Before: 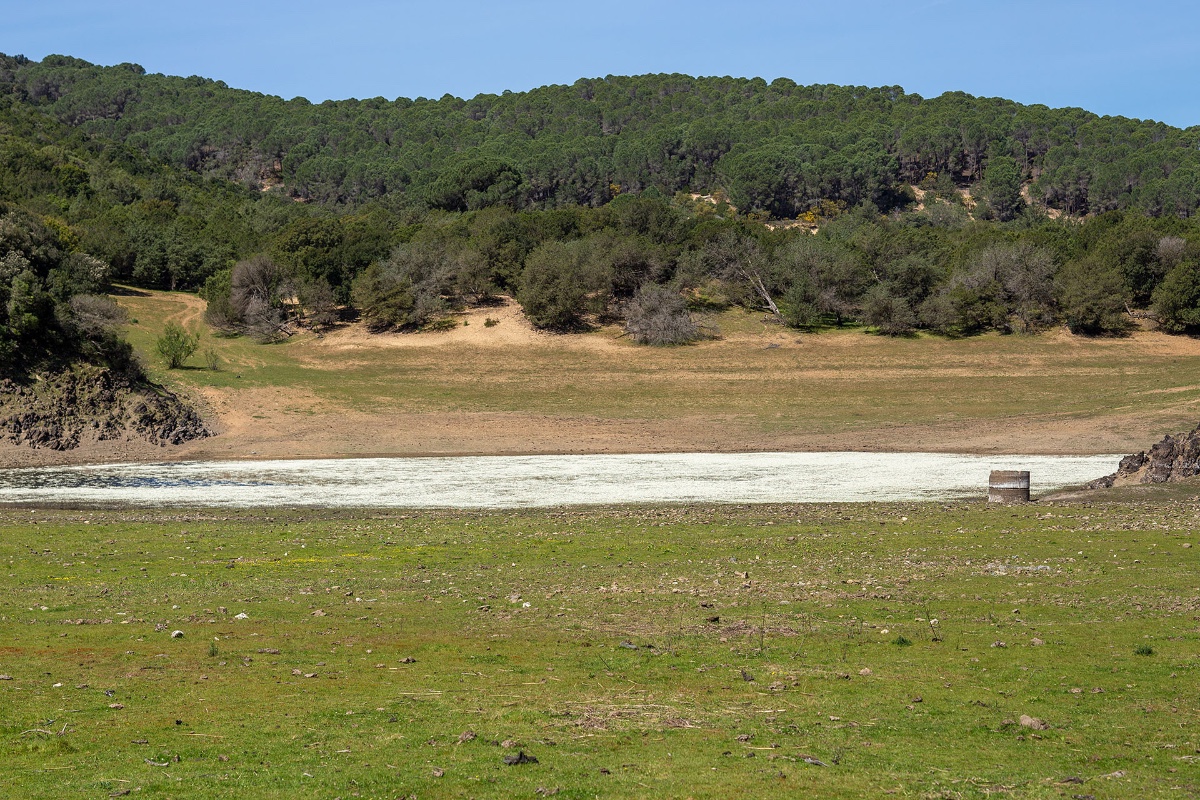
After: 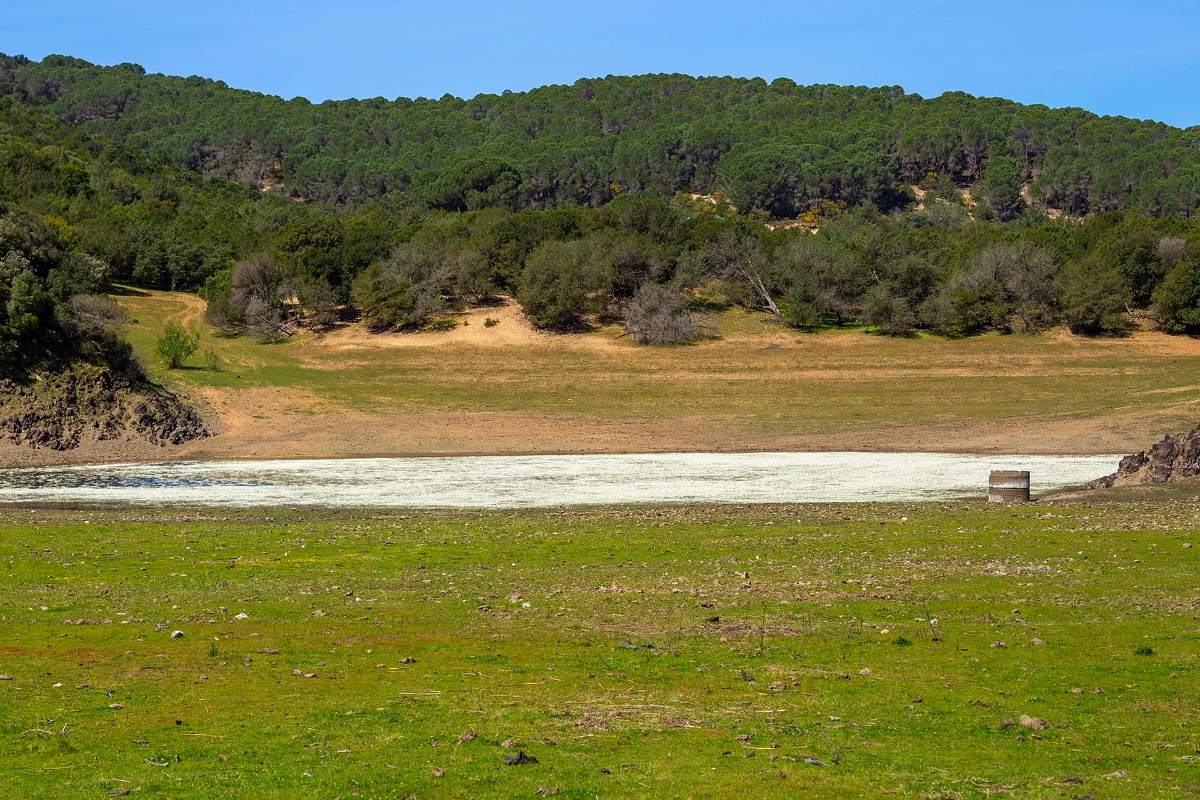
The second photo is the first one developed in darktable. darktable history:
contrast brightness saturation: brightness -0.02, saturation 0.362
